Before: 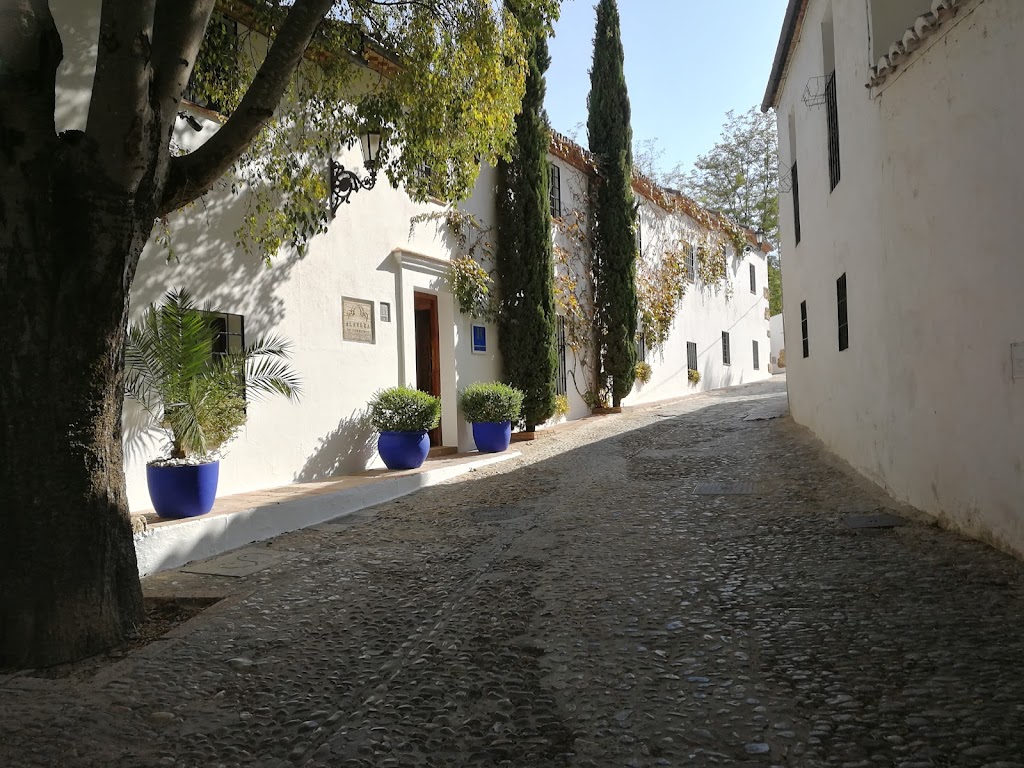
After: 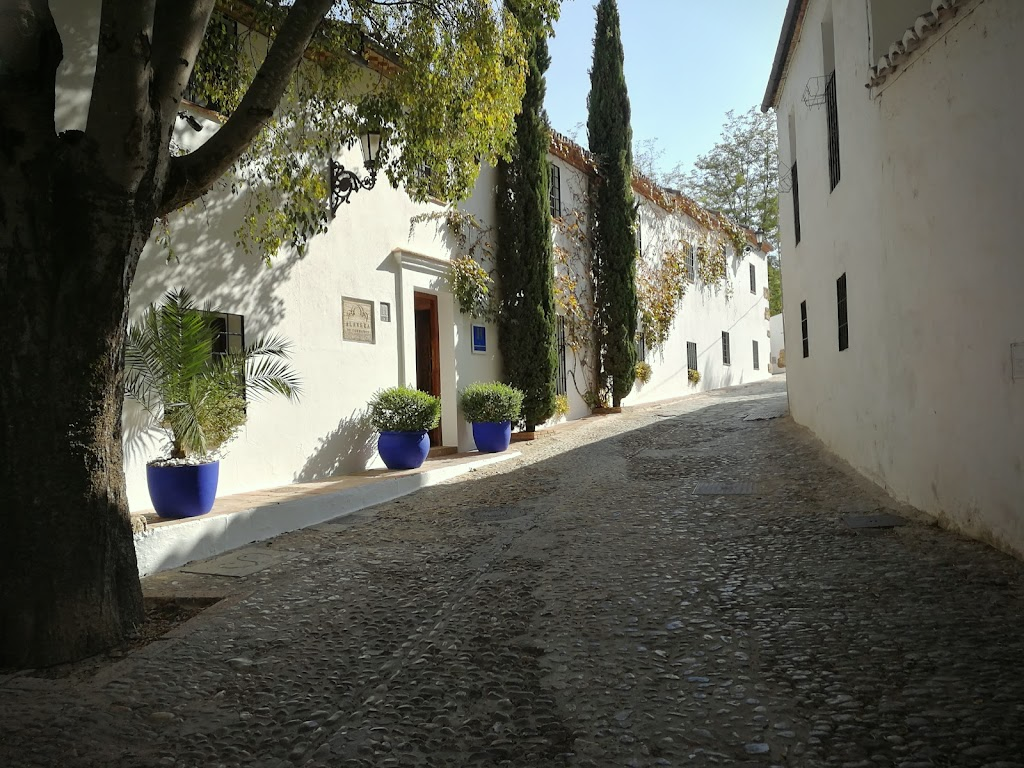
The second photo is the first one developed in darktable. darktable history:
color correction: highlights a* -2.55, highlights b* 2.45
vignetting: fall-off radius 60.86%, brightness -0.647, saturation -0.013
